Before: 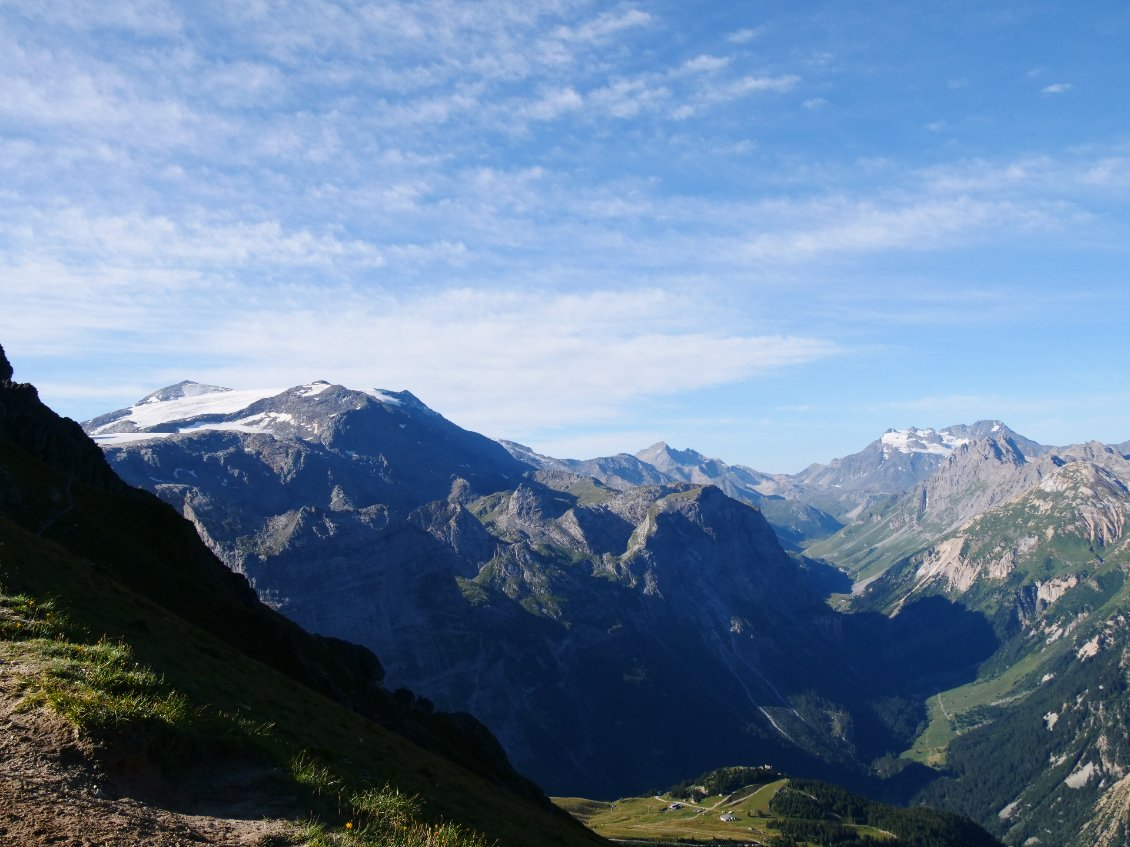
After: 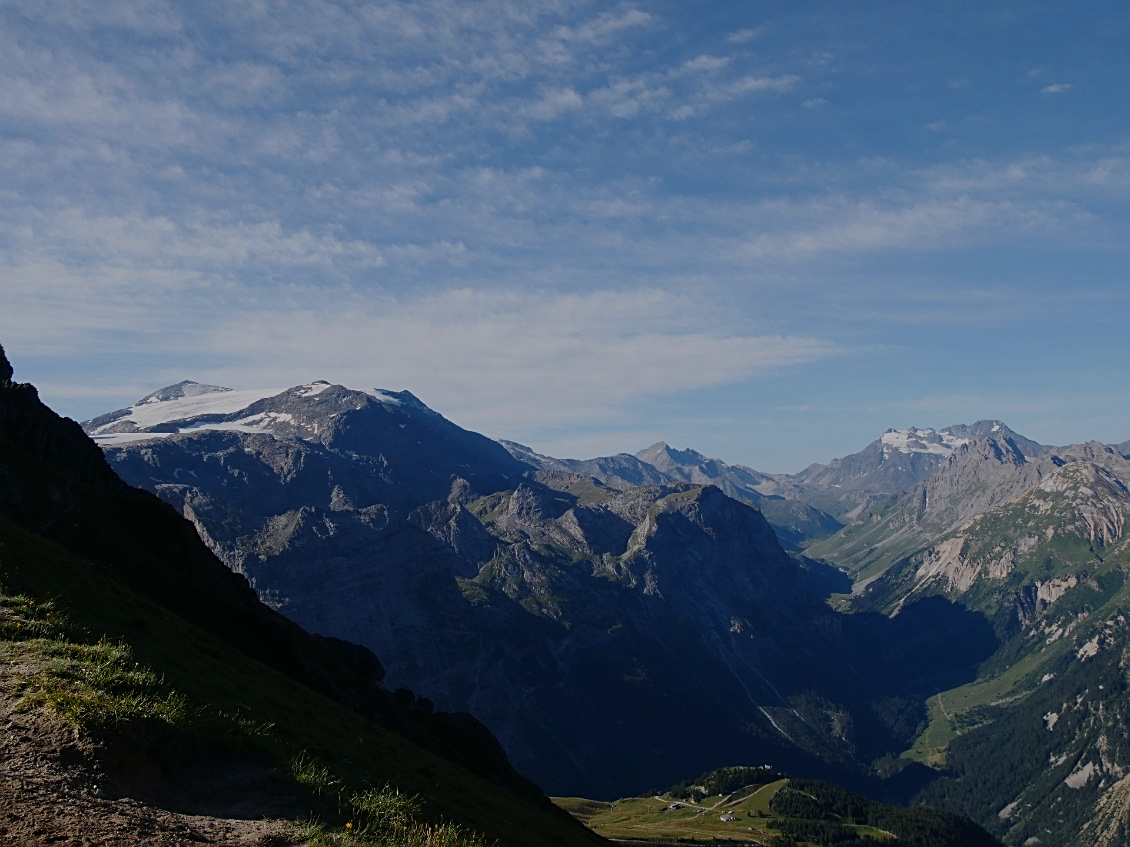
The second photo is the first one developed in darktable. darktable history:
base curve: curves: ch0 [(0, 0) (0.303, 0.277) (1, 1)]
sharpen: amount 0.478
exposure: exposure -0.116 EV, compensate exposure bias true
